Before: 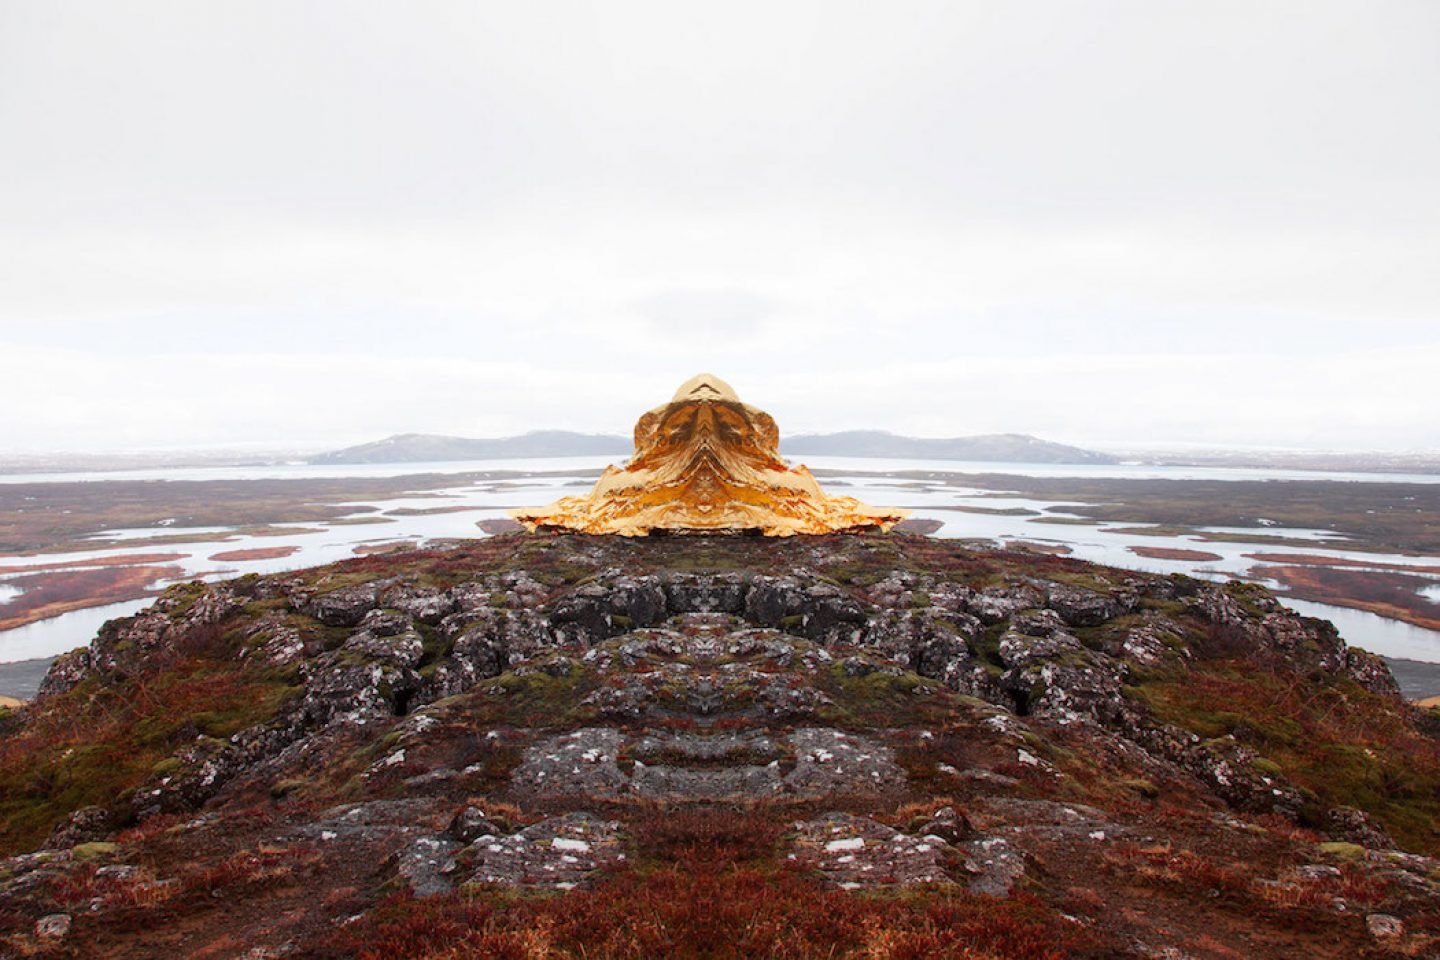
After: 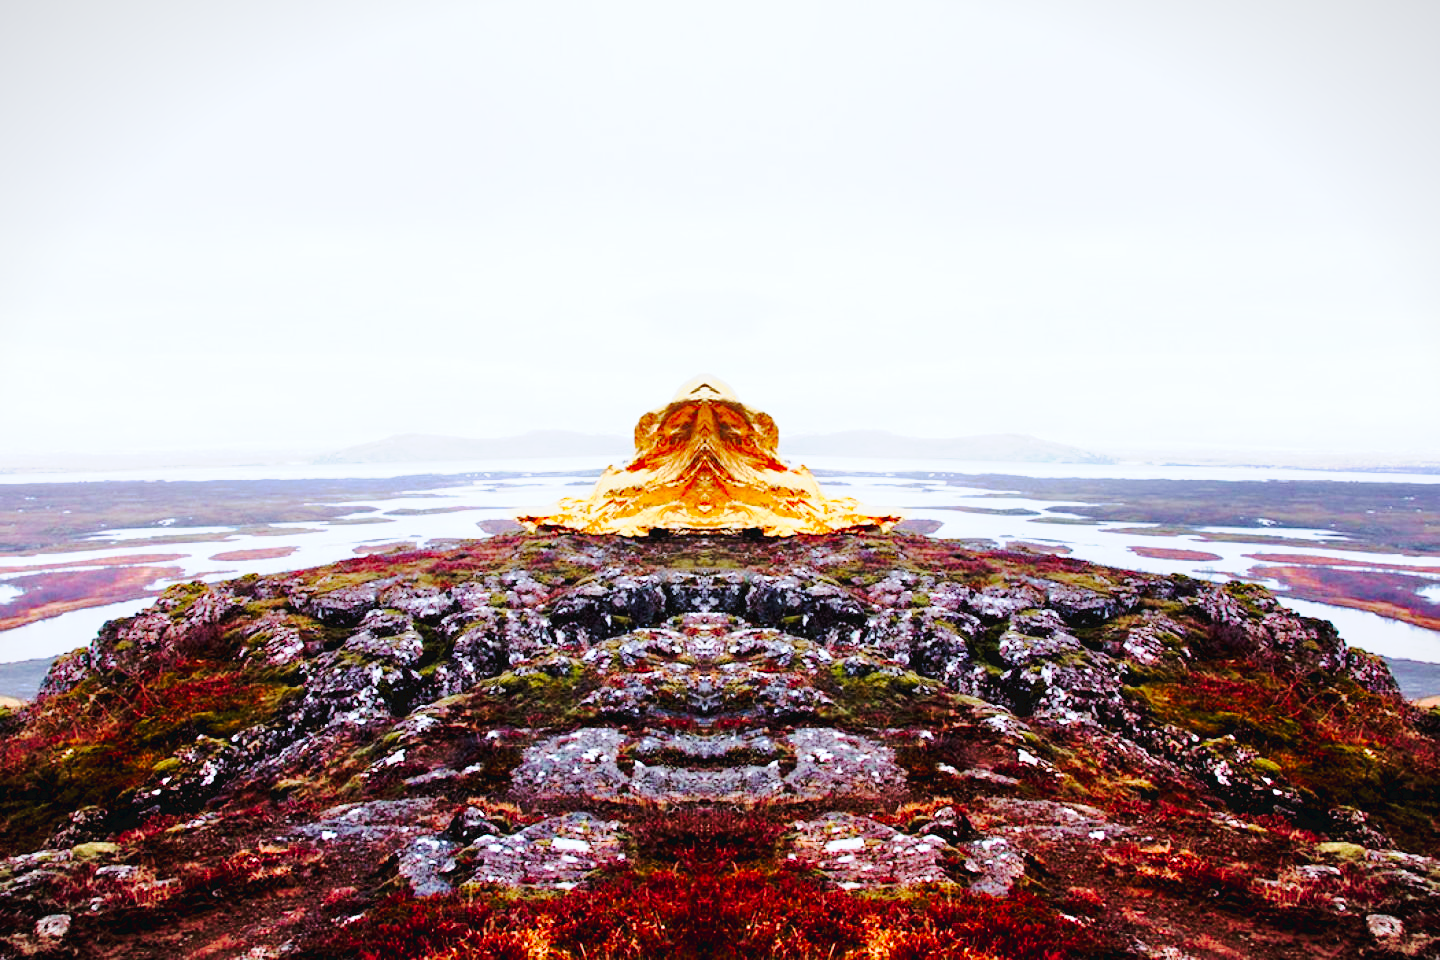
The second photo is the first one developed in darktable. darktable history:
velvia: on, module defaults
vignetting: fall-off start 100%, brightness -0.282, width/height ratio 1.31
white balance: red 0.931, blue 1.11
tone equalizer: -7 EV 0.15 EV, -6 EV 0.6 EV, -5 EV 1.15 EV, -4 EV 1.33 EV, -3 EV 1.15 EV, -2 EV 0.6 EV, -1 EV 0.15 EV, mask exposure compensation -0.5 EV
tone curve: curves: ch0 [(0, 0) (0.003, 0.043) (0.011, 0.043) (0.025, 0.035) (0.044, 0.042) (0.069, 0.035) (0.1, 0.03) (0.136, 0.017) (0.177, 0.03) (0.224, 0.06) (0.277, 0.118) (0.335, 0.189) (0.399, 0.297) (0.468, 0.483) (0.543, 0.631) (0.623, 0.746) (0.709, 0.823) (0.801, 0.944) (0.898, 0.966) (1, 1)], preserve colors none
